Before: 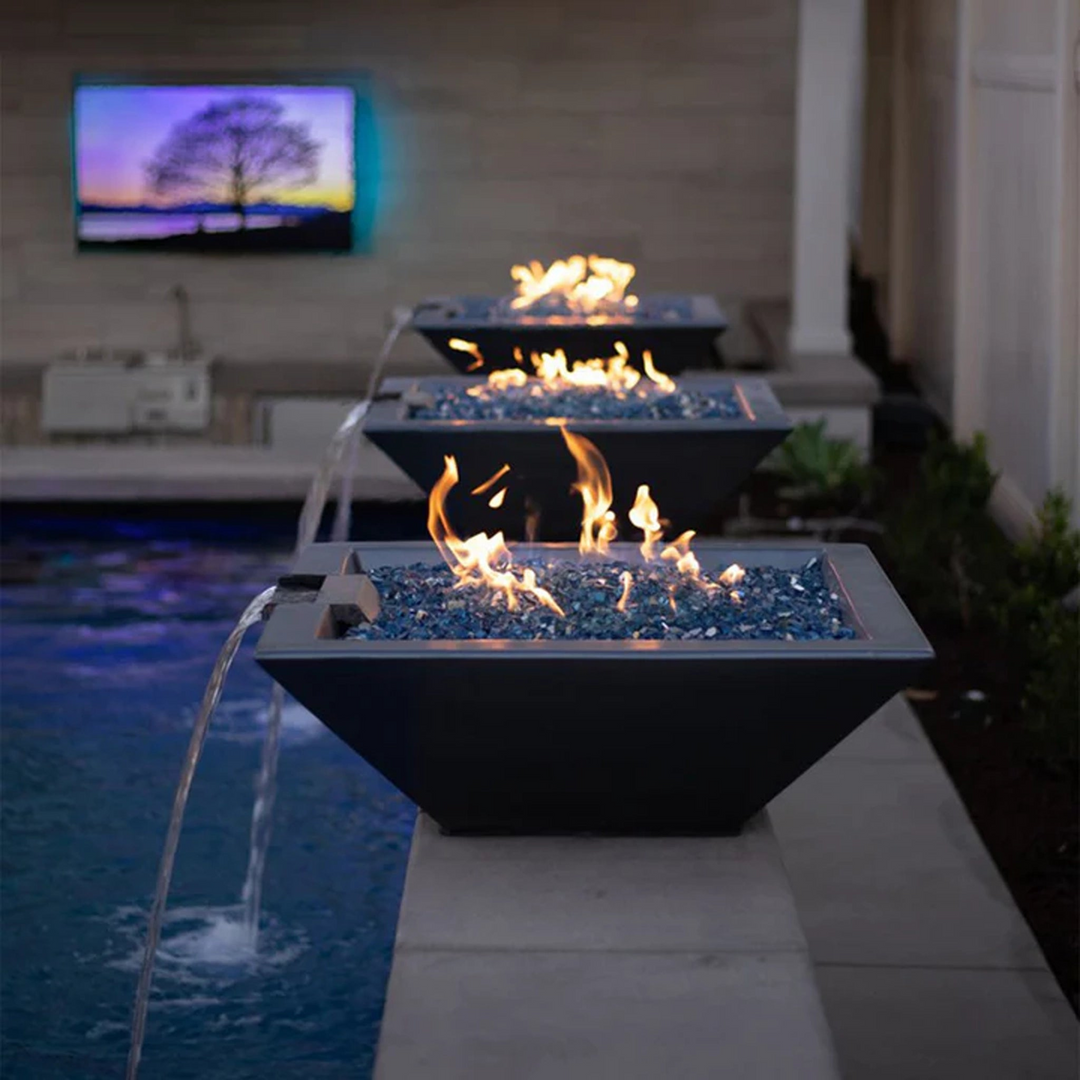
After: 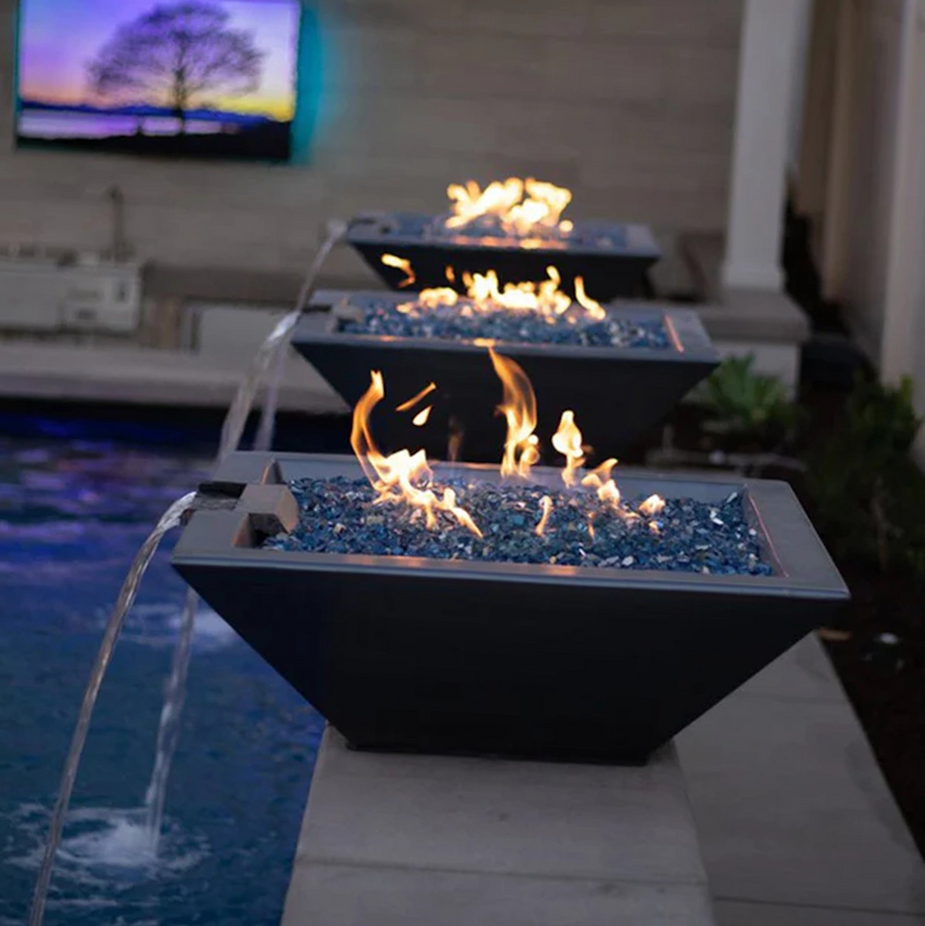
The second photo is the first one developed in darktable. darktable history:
crop and rotate: angle -3.07°, left 5.027%, top 5.214%, right 4.788%, bottom 4.528%
